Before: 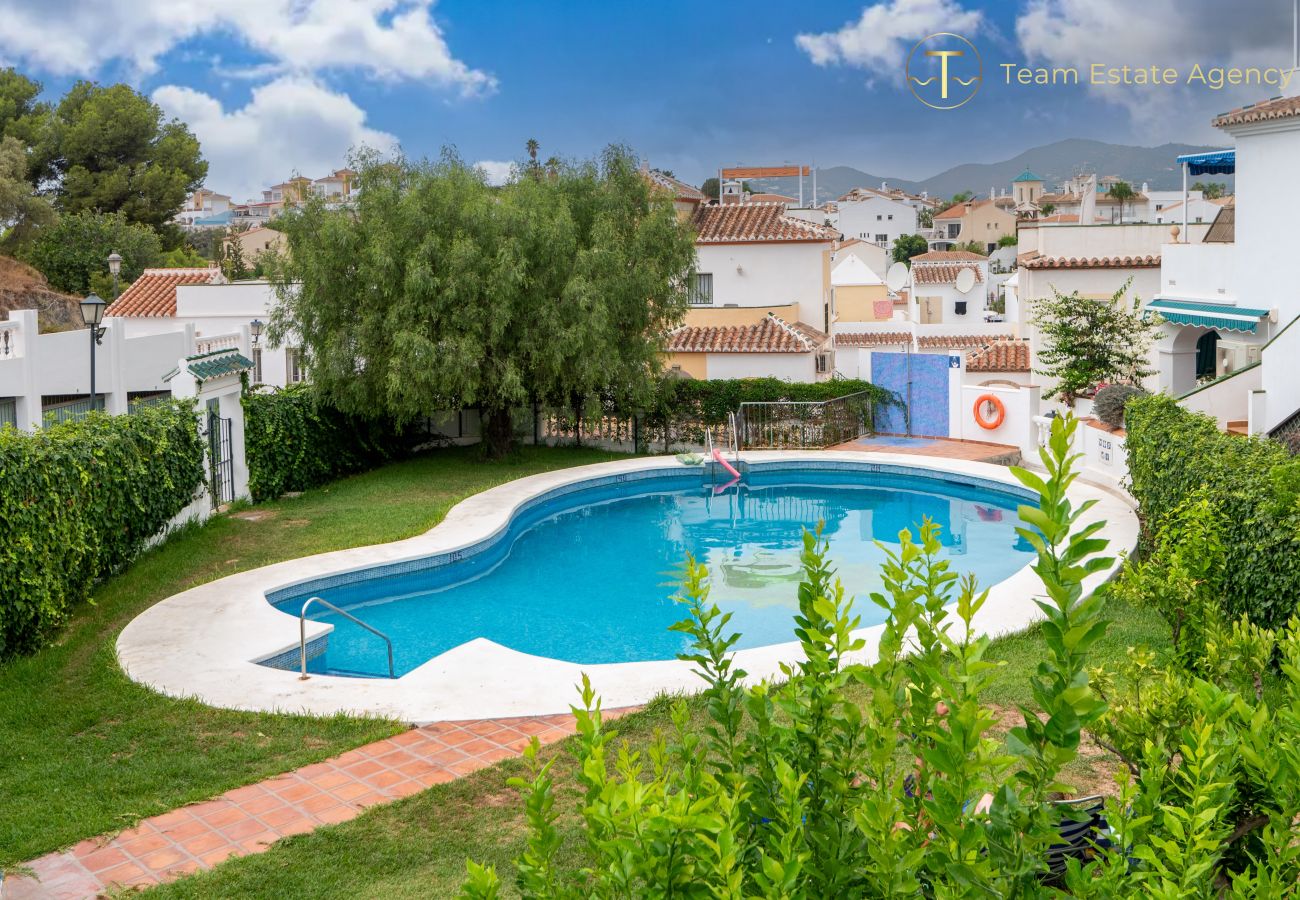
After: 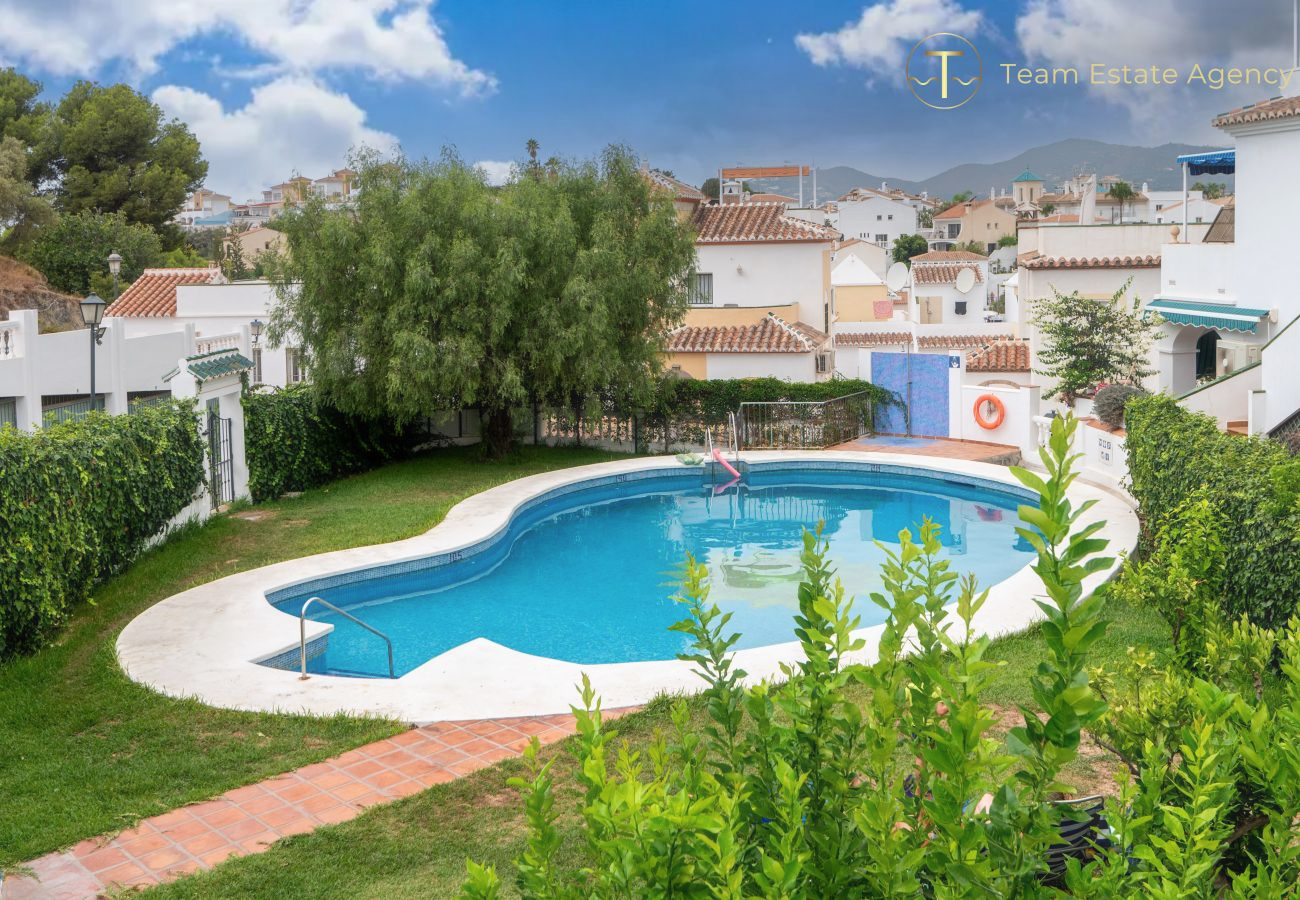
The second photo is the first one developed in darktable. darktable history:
haze removal: strength -0.104, compatibility mode true, adaptive false
